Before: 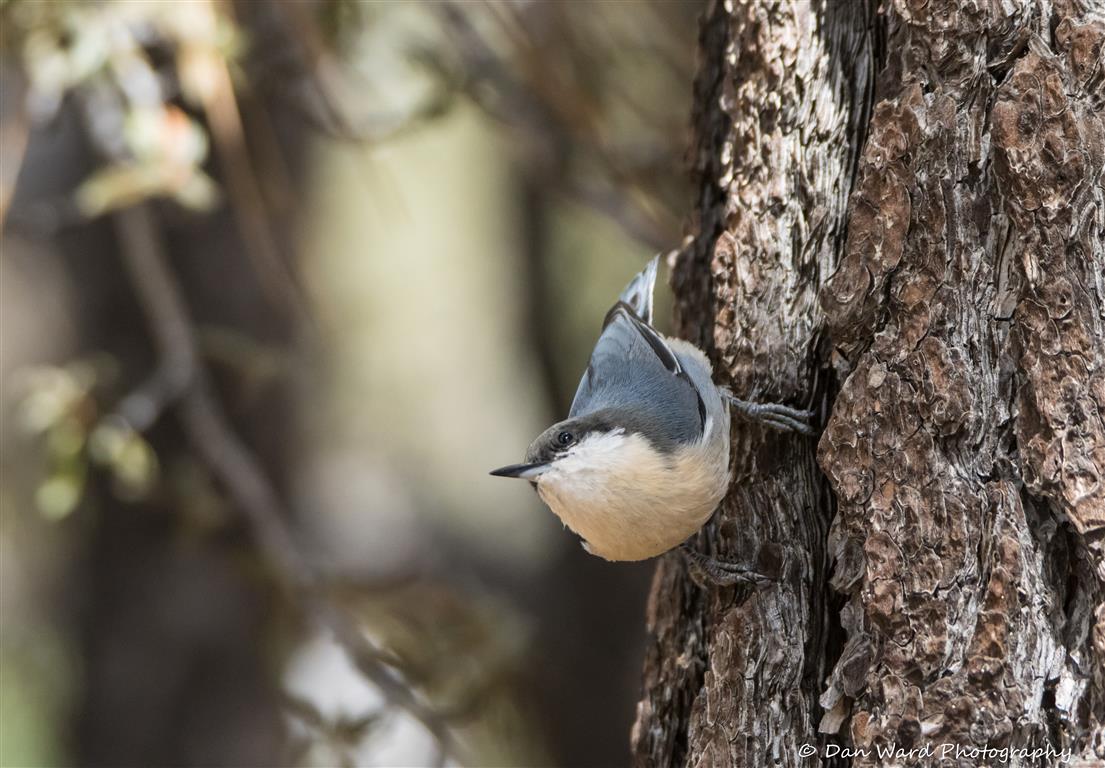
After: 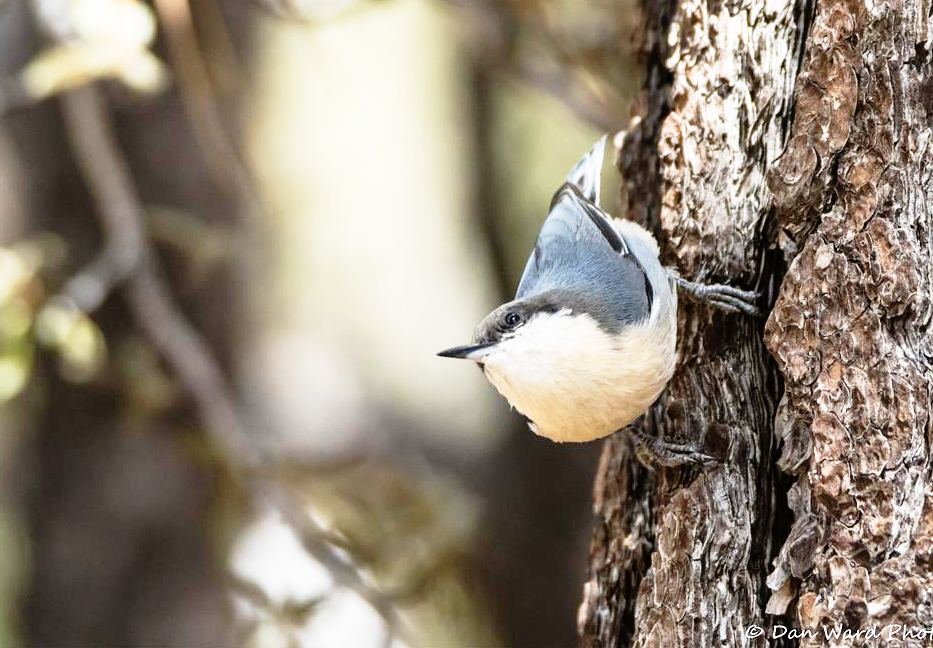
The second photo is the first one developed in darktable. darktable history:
base curve: curves: ch0 [(0, 0) (0.012, 0.01) (0.073, 0.168) (0.31, 0.711) (0.645, 0.957) (1, 1)], preserve colors none
crop and rotate: left 4.842%, top 15.51%, right 10.668%
